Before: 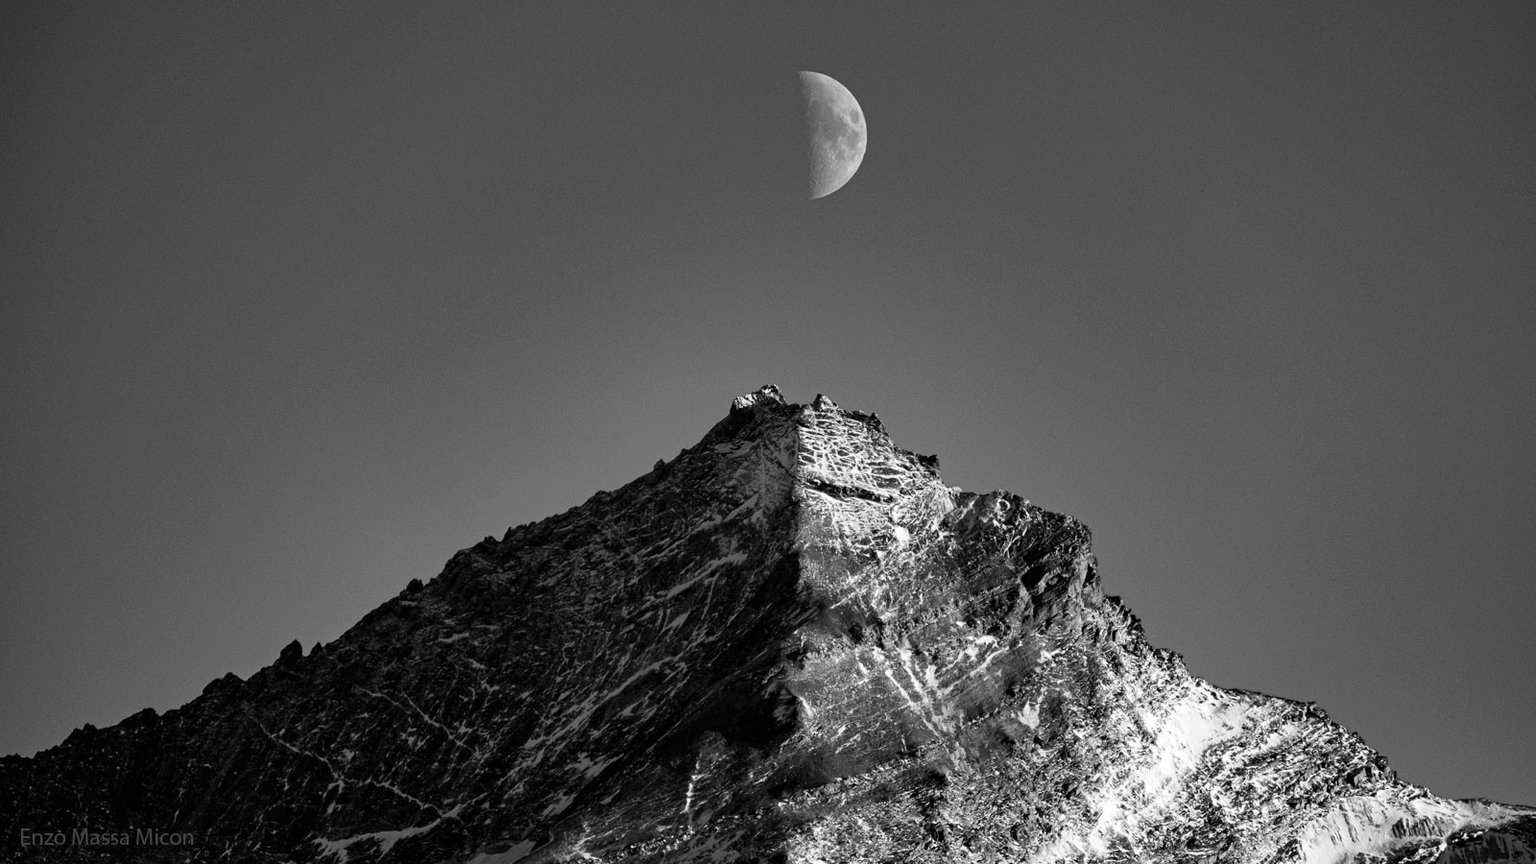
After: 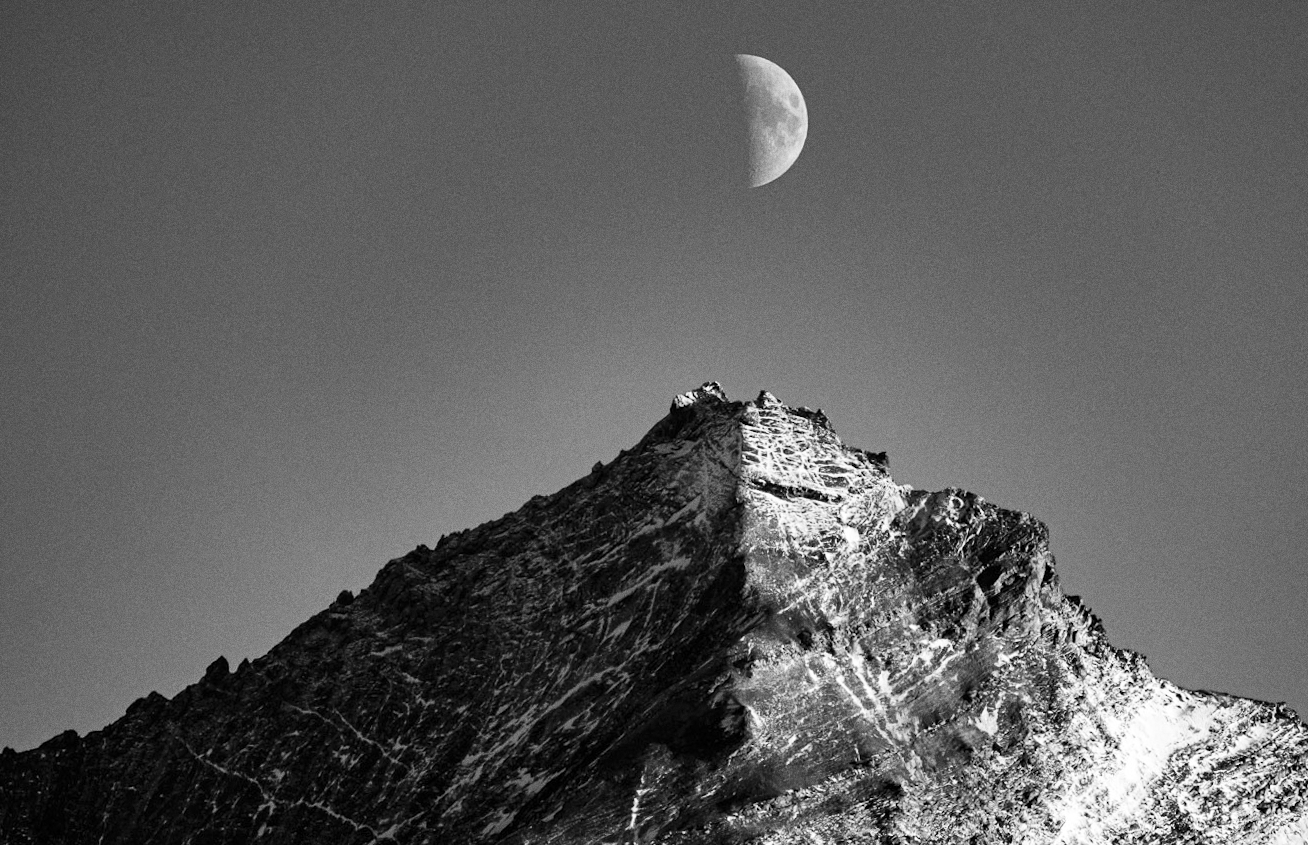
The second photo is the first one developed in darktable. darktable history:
crop and rotate: angle 1°, left 4.281%, top 0.642%, right 11.383%, bottom 2.486%
grain: on, module defaults
contrast brightness saturation: contrast 0.2, brightness 0.15, saturation 0.14
